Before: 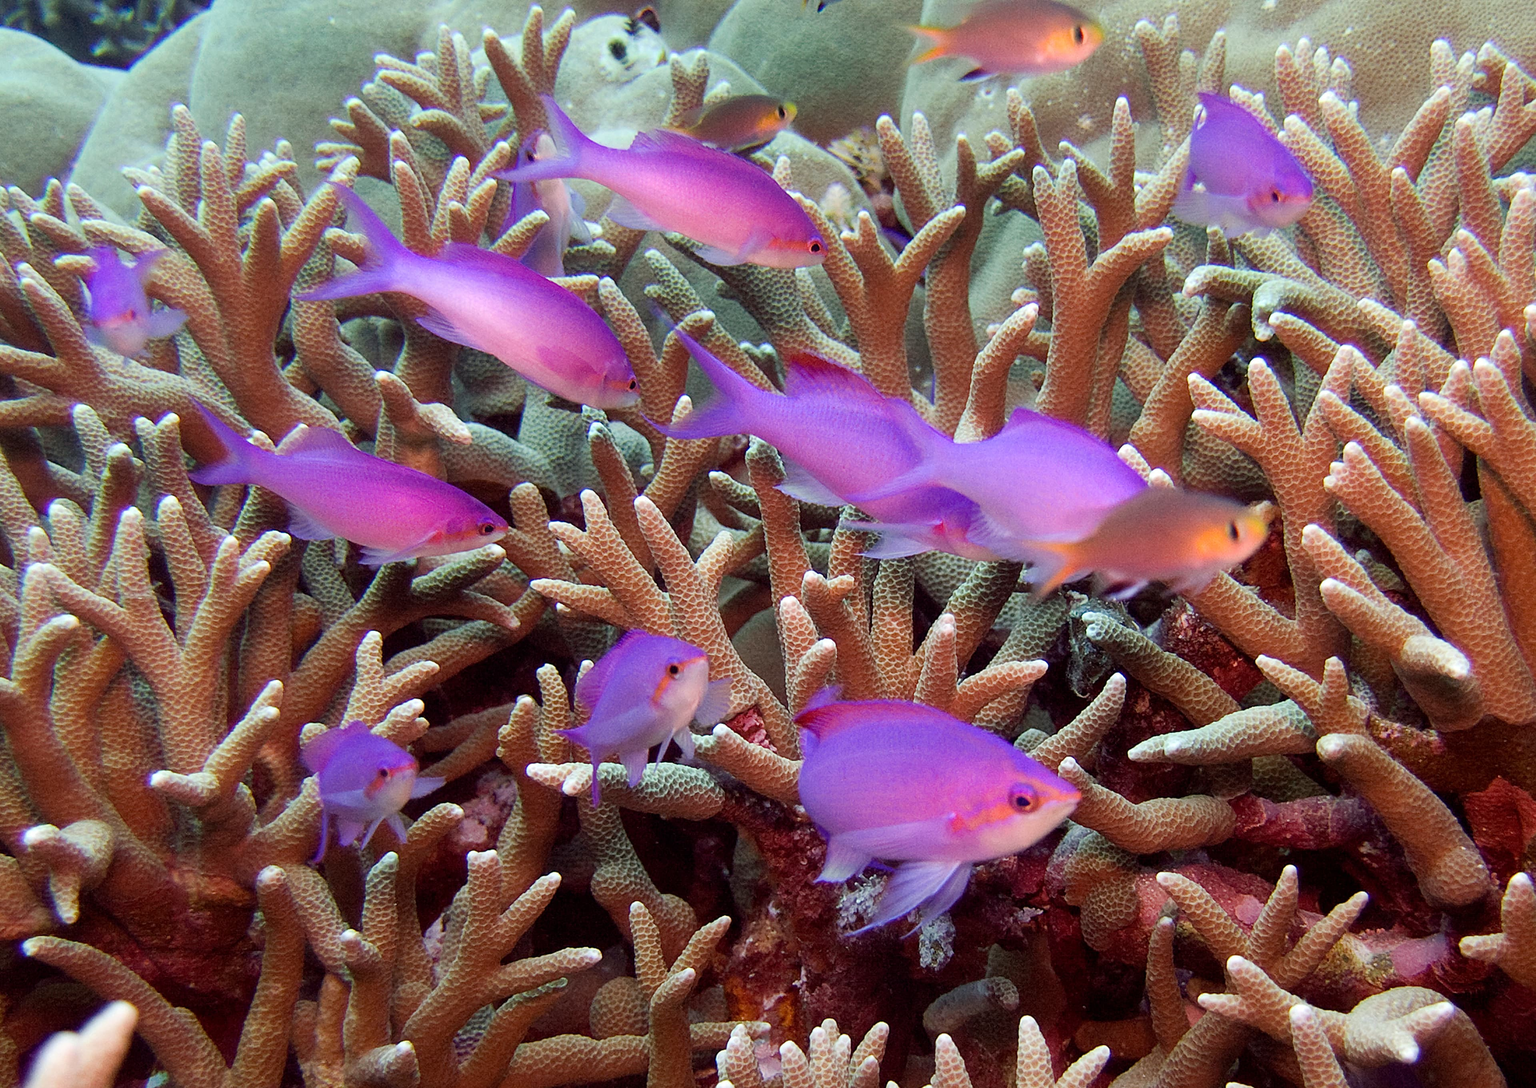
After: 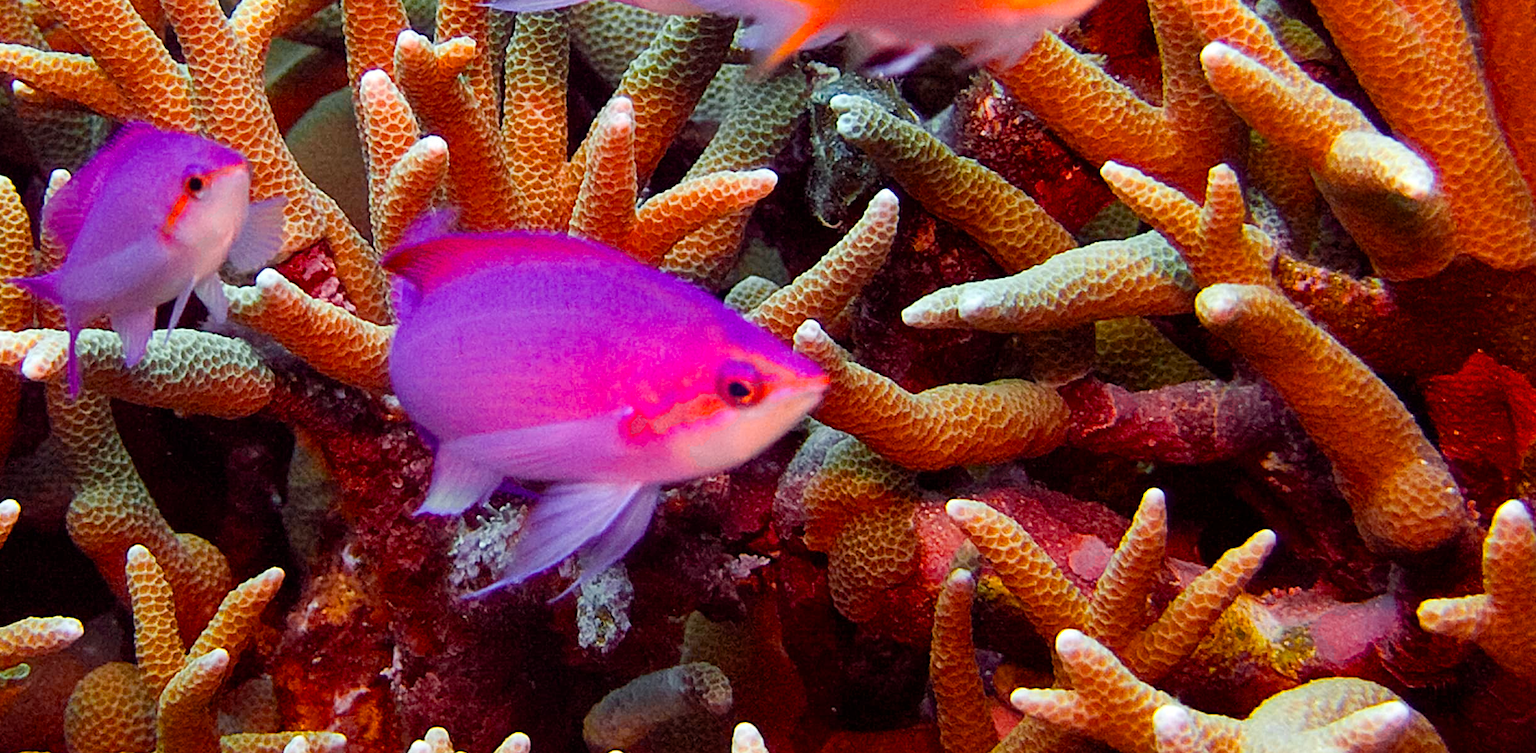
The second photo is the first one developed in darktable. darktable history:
crop and rotate: left 35.716%, top 50.704%, bottom 4.822%
color zones: curves: ch0 [(0, 0.511) (0.143, 0.531) (0.286, 0.56) (0.429, 0.5) (0.571, 0.5) (0.714, 0.5) (0.857, 0.5) (1, 0.5)]; ch1 [(0, 0.525) (0.143, 0.705) (0.286, 0.715) (0.429, 0.35) (0.571, 0.35) (0.714, 0.35) (0.857, 0.4) (1, 0.4)]; ch2 [(0, 0.572) (0.143, 0.512) (0.286, 0.473) (0.429, 0.45) (0.571, 0.5) (0.714, 0.5) (0.857, 0.518) (1, 0.518)]
color balance rgb: power › hue 72.18°, linear chroma grading › global chroma 9.877%, perceptual saturation grading › global saturation 30.471%, global vibrance 20%
tone equalizer: on, module defaults
shadows and highlights: radius 109.61, shadows 23.26, highlights -59.49, low approximation 0.01, soften with gaussian
